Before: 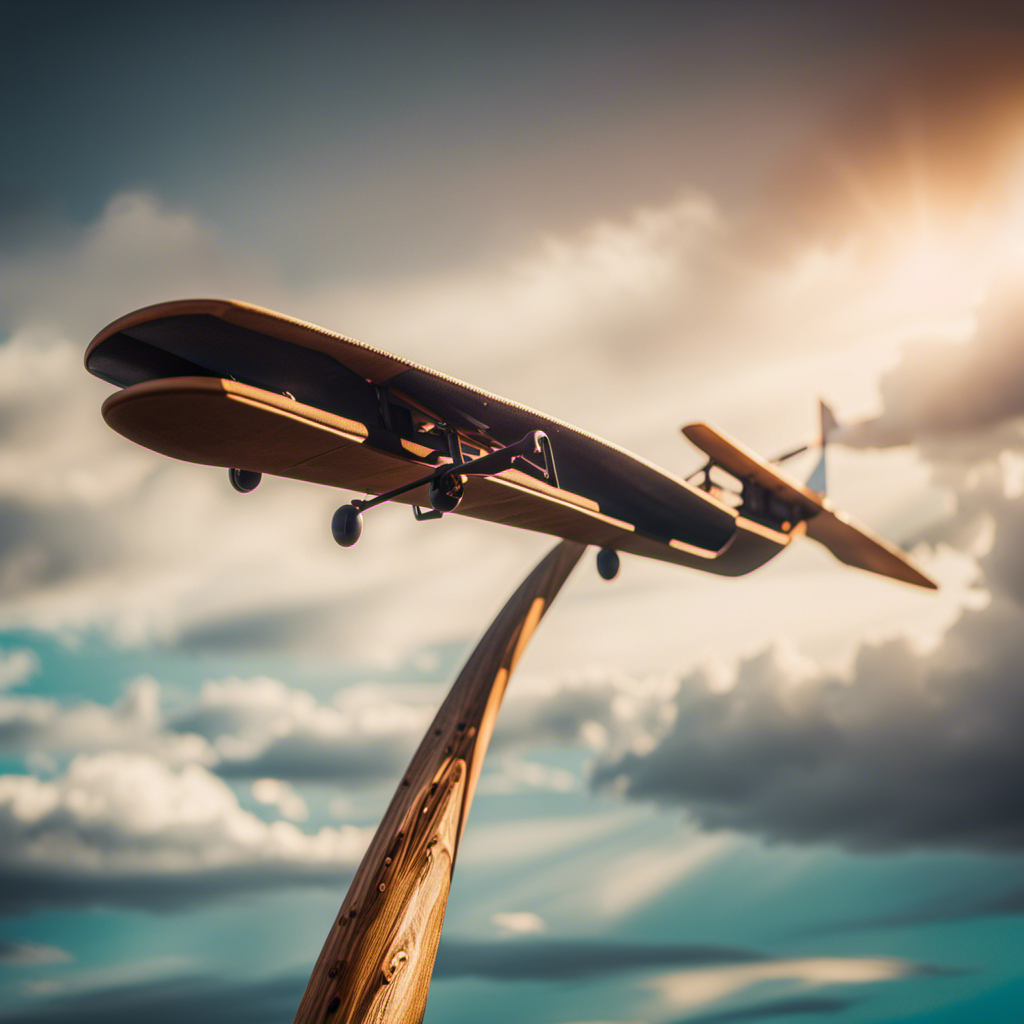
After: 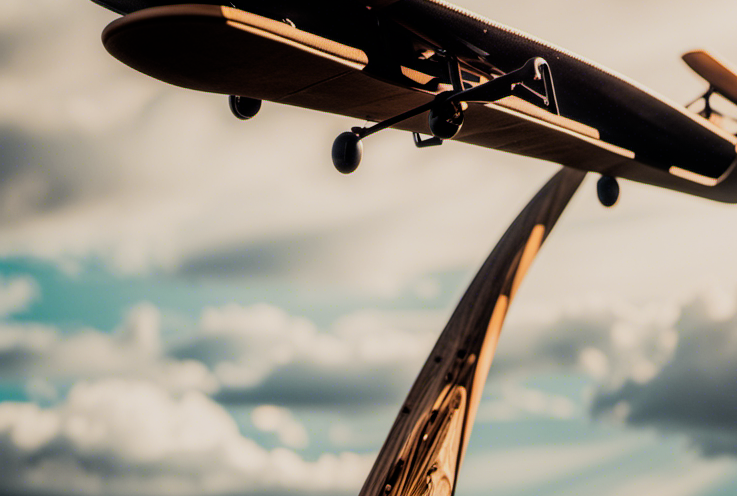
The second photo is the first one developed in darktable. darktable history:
crop: top 36.498%, right 27.964%, bottom 14.995%
filmic rgb: black relative exposure -5 EV, hardness 2.88, contrast 1.3, highlights saturation mix -30%
